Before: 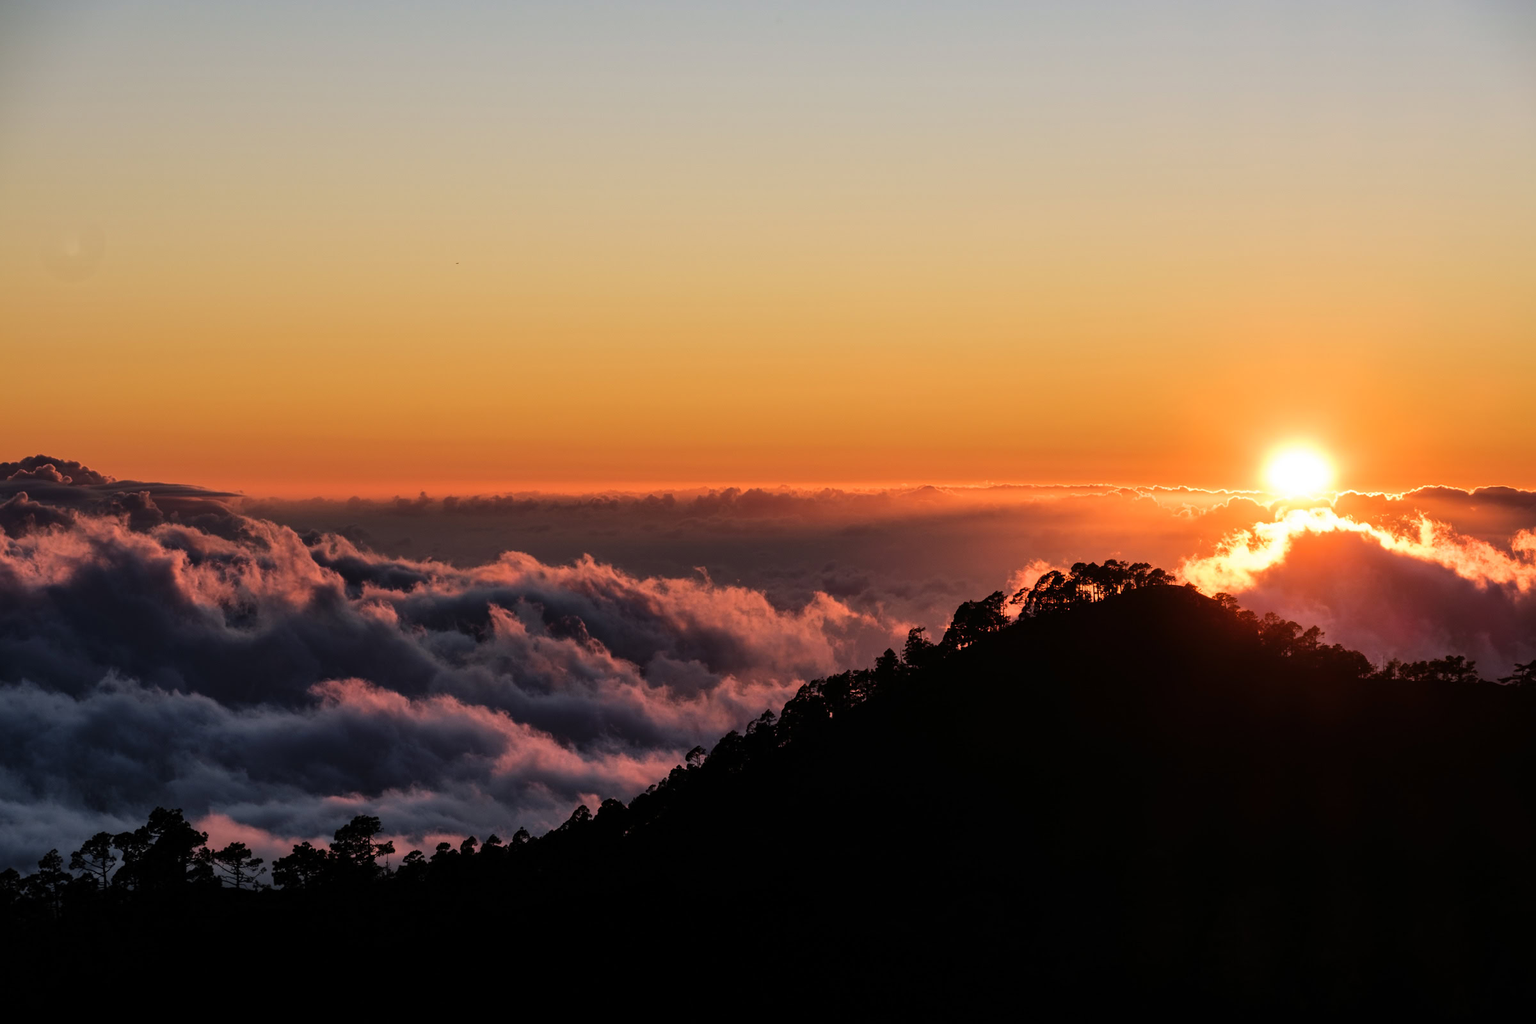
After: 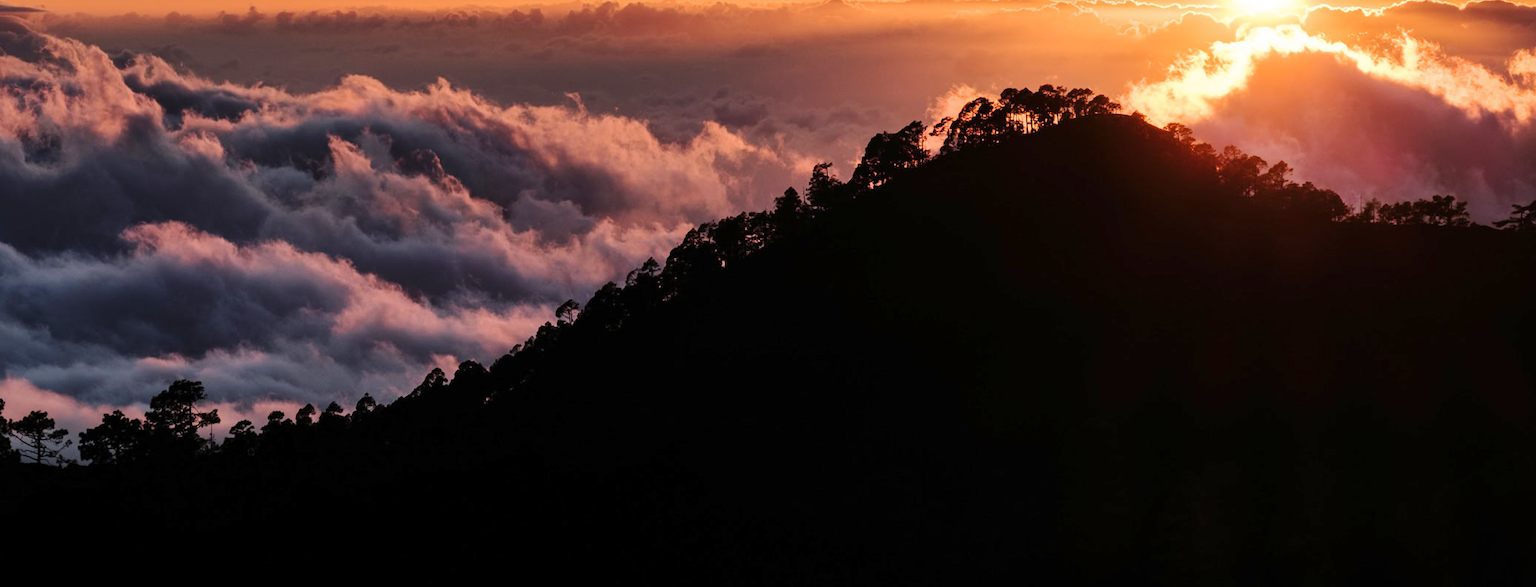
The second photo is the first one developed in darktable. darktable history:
color correction: highlights b* -0.044
base curve: curves: ch0 [(0, 0) (0.158, 0.273) (0.879, 0.895) (1, 1)], preserve colors none
crop and rotate: left 13.322%, top 47.539%, bottom 2.729%
